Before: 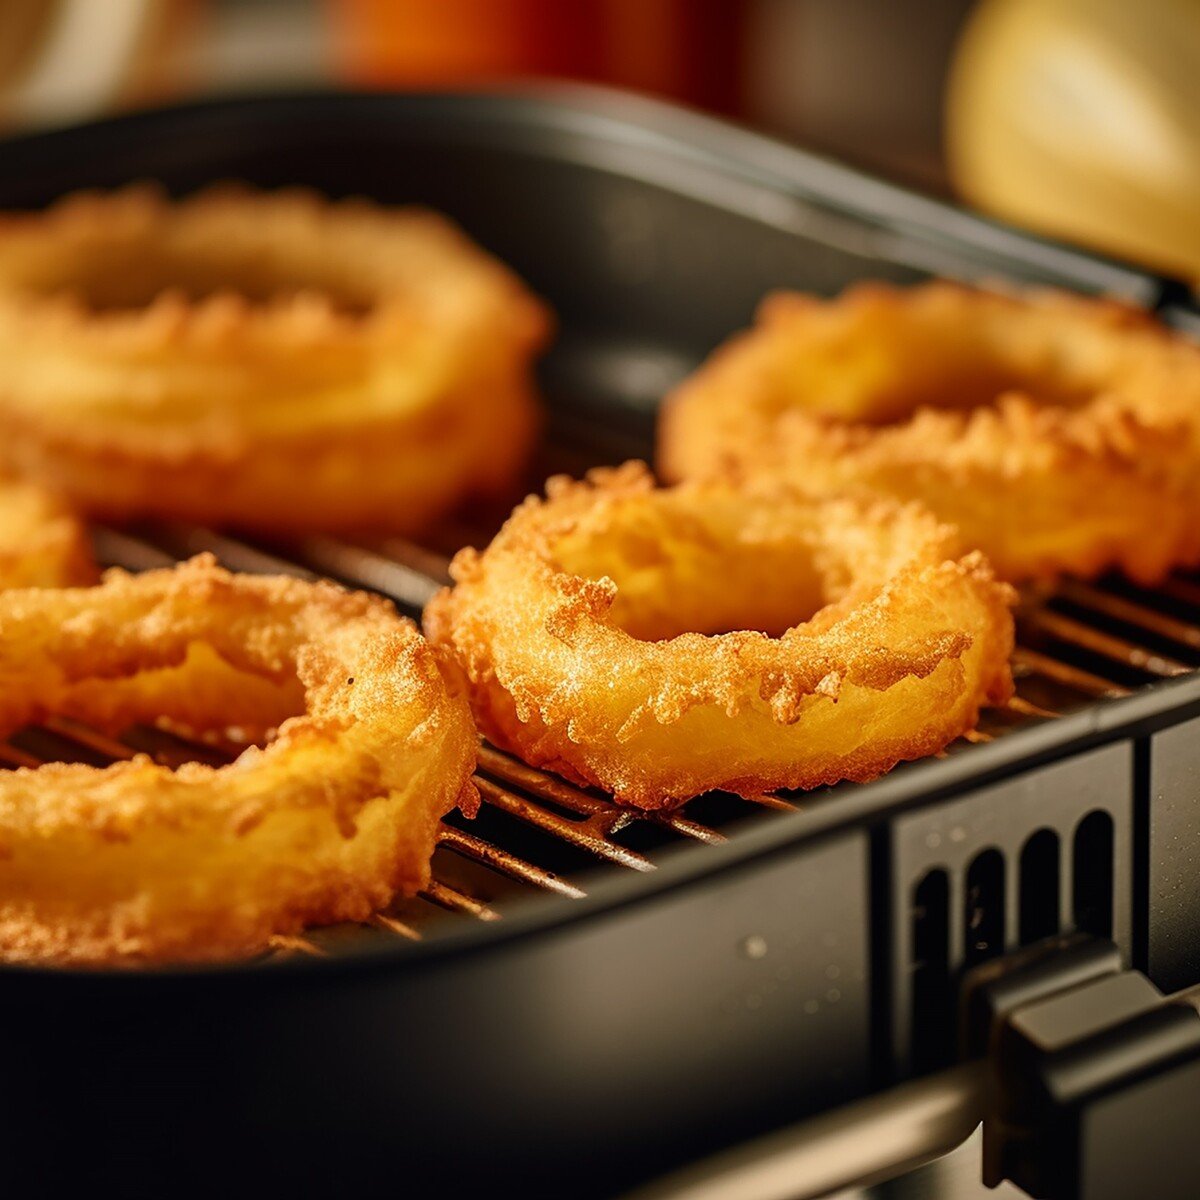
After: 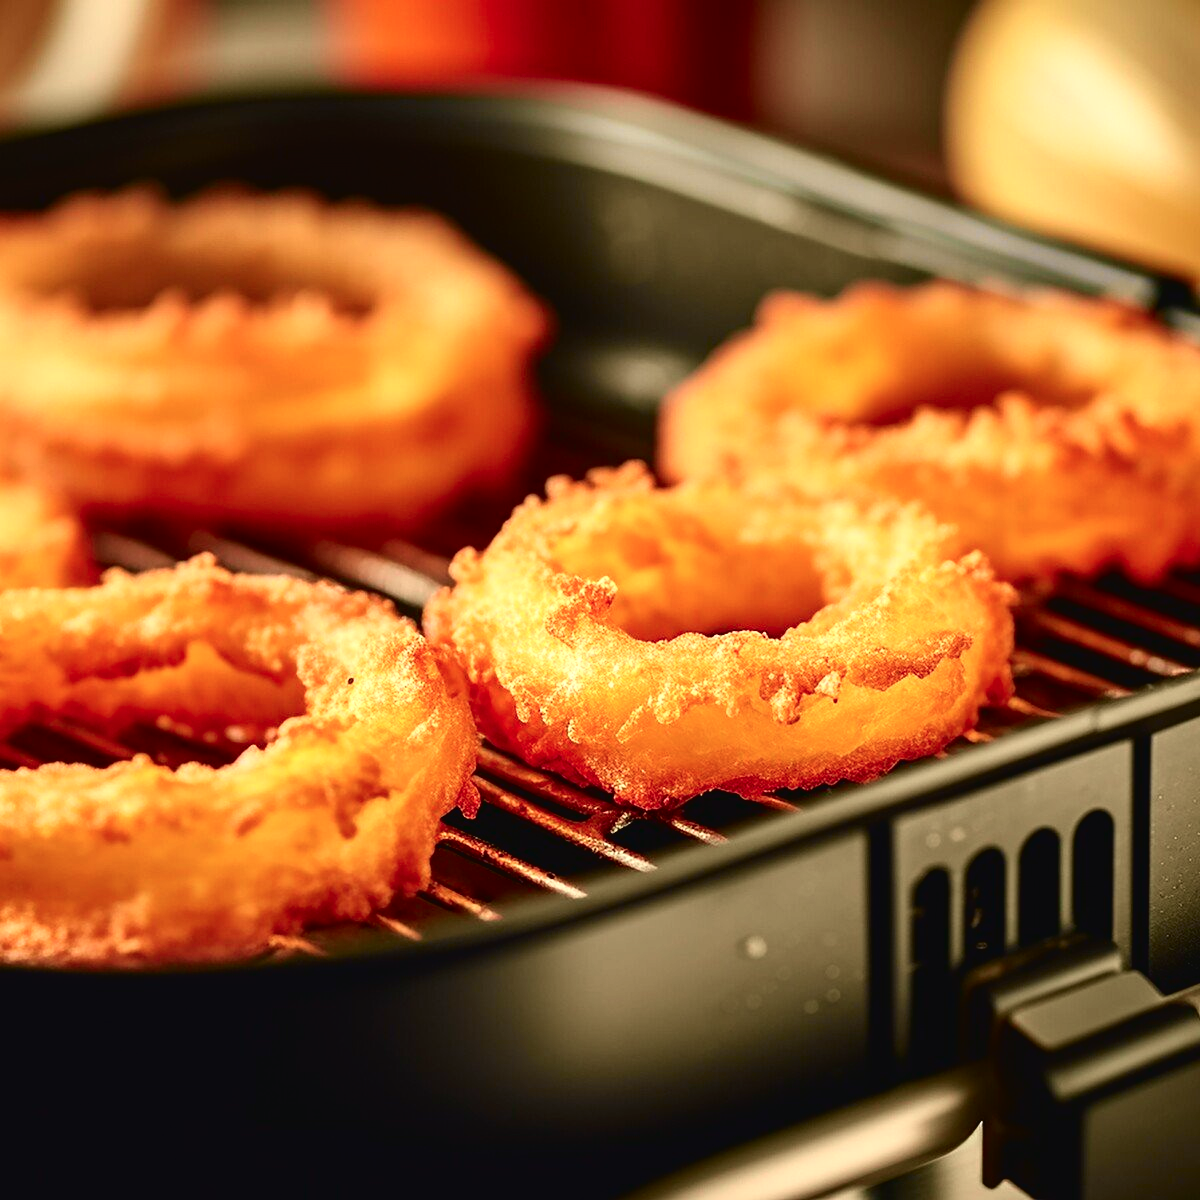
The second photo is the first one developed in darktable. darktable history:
levels: white 99.95%, levels [0, 0.474, 0.947]
tone curve: curves: ch0 [(0, 0.024) (0.049, 0.038) (0.176, 0.162) (0.311, 0.337) (0.416, 0.471) (0.565, 0.658) (0.817, 0.911) (1, 1)]; ch1 [(0, 0) (0.351, 0.347) (0.446, 0.42) (0.481, 0.463) (0.504, 0.504) (0.522, 0.521) (0.546, 0.563) (0.622, 0.664) (0.728, 0.786) (1, 1)]; ch2 [(0, 0) (0.327, 0.324) (0.427, 0.413) (0.458, 0.444) (0.502, 0.504) (0.526, 0.539) (0.547, 0.581) (0.601, 0.61) (0.76, 0.765) (1, 1)], color space Lab, independent channels, preserve colors none
